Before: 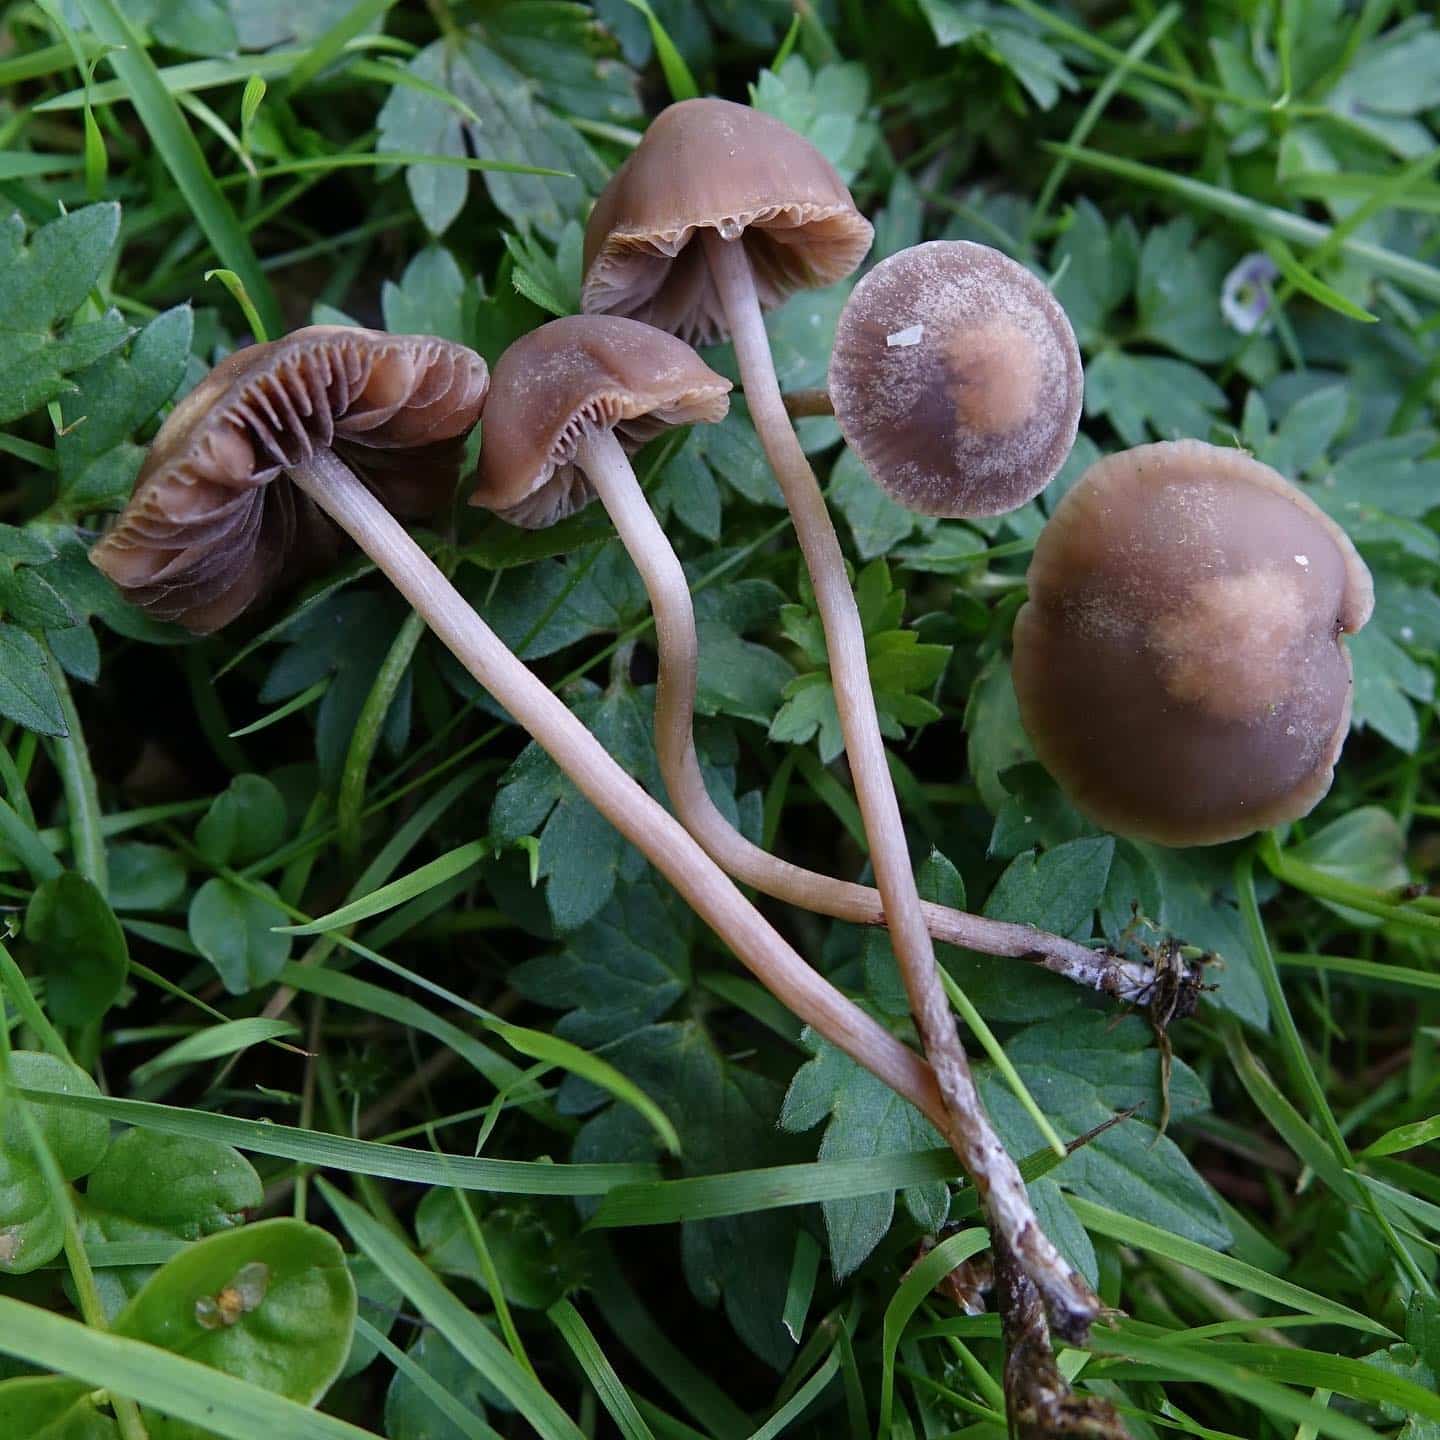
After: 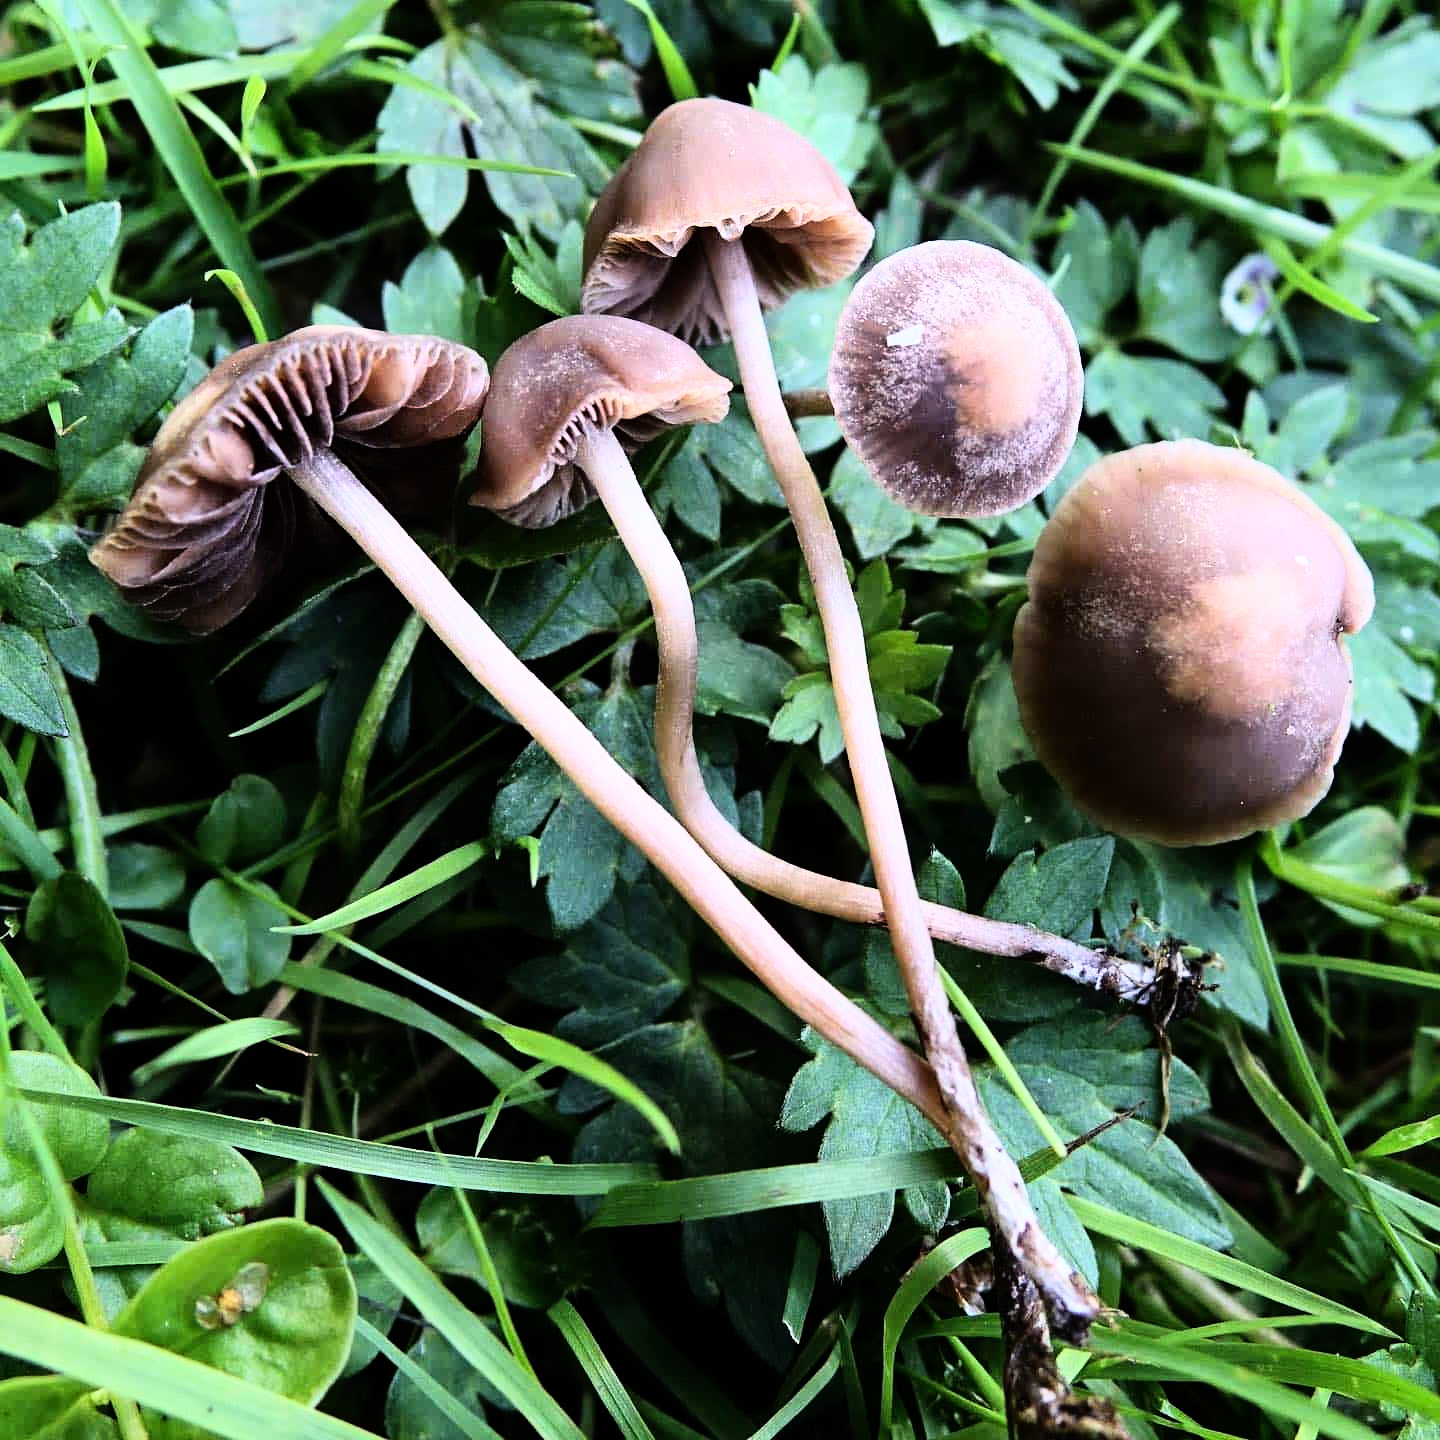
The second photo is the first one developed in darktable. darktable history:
rgb curve: curves: ch0 [(0, 0) (0.21, 0.15) (0.24, 0.21) (0.5, 0.75) (0.75, 0.96) (0.89, 0.99) (1, 1)]; ch1 [(0, 0.02) (0.21, 0.13) (0.25, 0.2) (0.5, 0.67) (0.75, 0.9) (0.89, 0.97) (1, 1)]; ch2 [(0, 0.02) (0.21, 0.13) (0.25, 0.2) (0.5, 0.67) (0.75, 0.9) (0.89, 0.97) (1, 1)], compensate middle gray true
tone equalizer: on, module defaults
